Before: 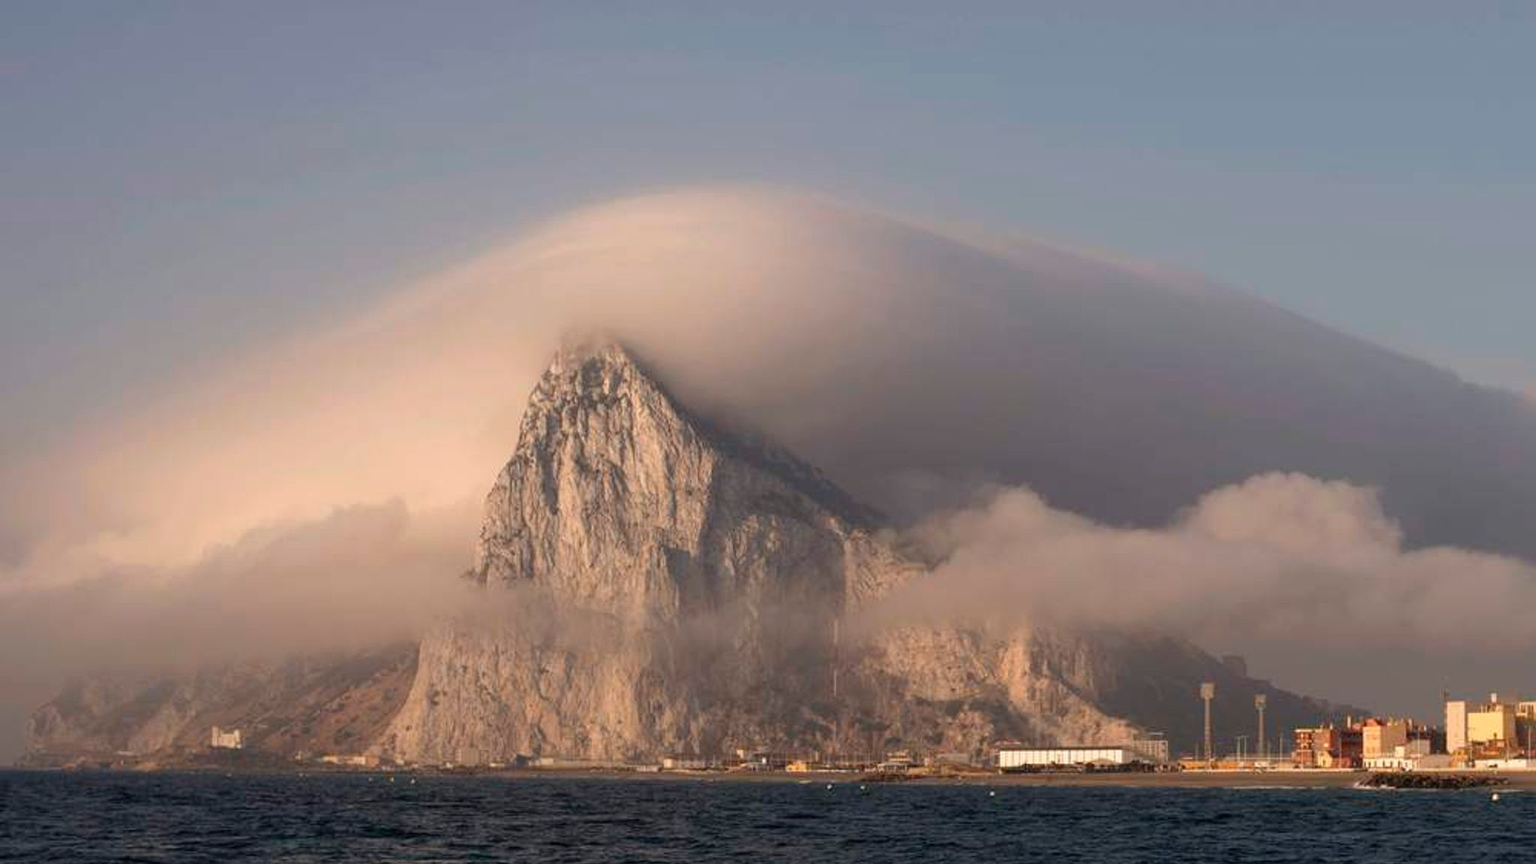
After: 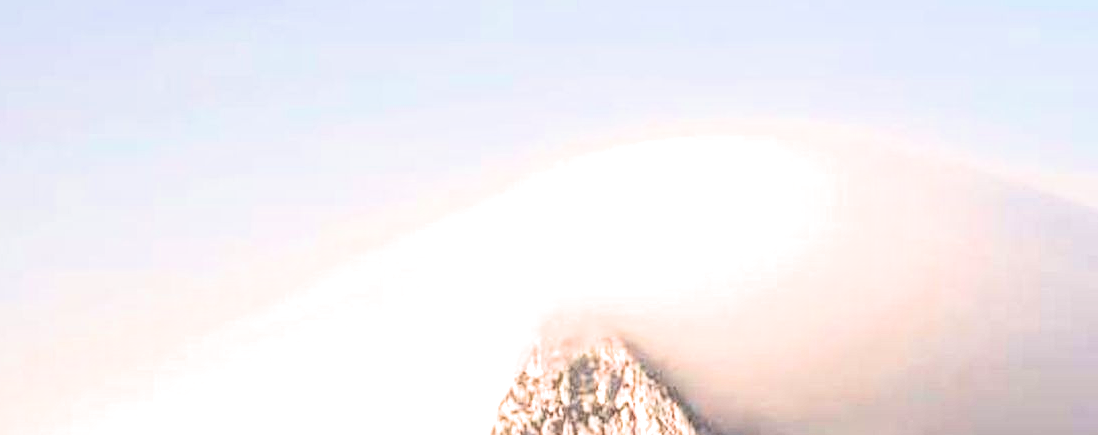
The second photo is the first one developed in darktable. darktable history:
tone equalizer: on, module defaults
crop: left 10.121%, top 10.631%, right 36.218%, bottom 51.526%
filmic rgb: black relative exposure -8.07 EV, white relative exposure 3 EV, hardness 5.35, contrast 1.25
exposure: black level correction 0, exposure 1.75 EV, compensate exposure bias true, compensate highlight preservation false
contrast equalizer: octaves 7, y [[0.502, 0.517, 0.543, 0.576, 0.611, 0.631], [0.5 ×6], [0.5 ×6], [0 ×6], [0 ×6]]
